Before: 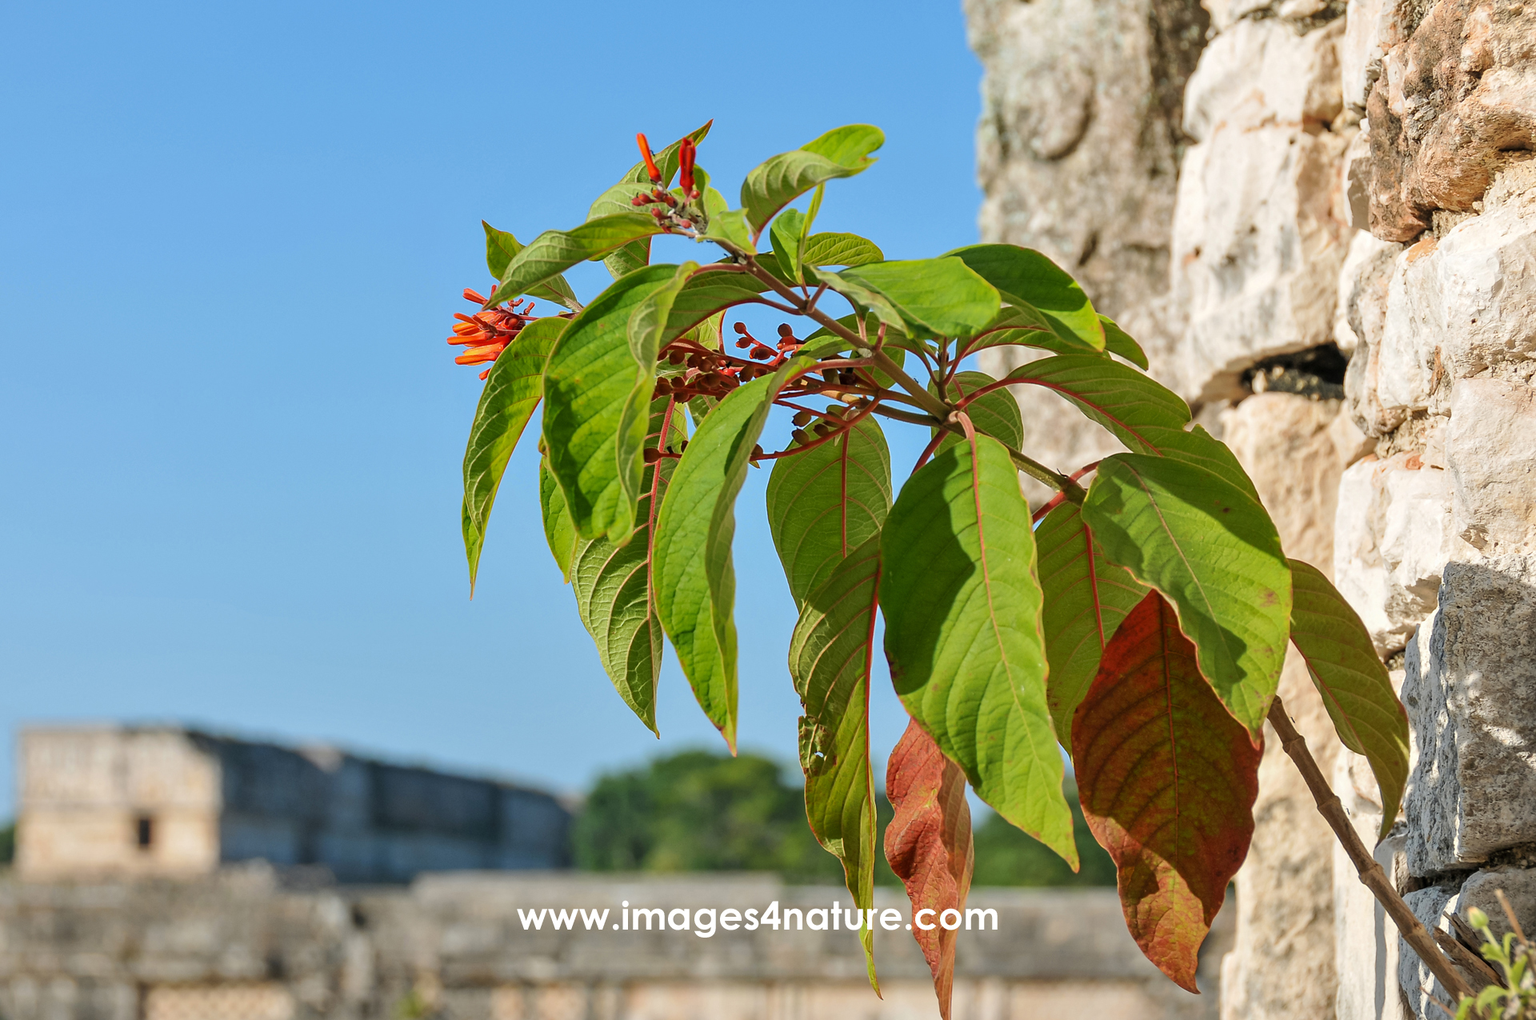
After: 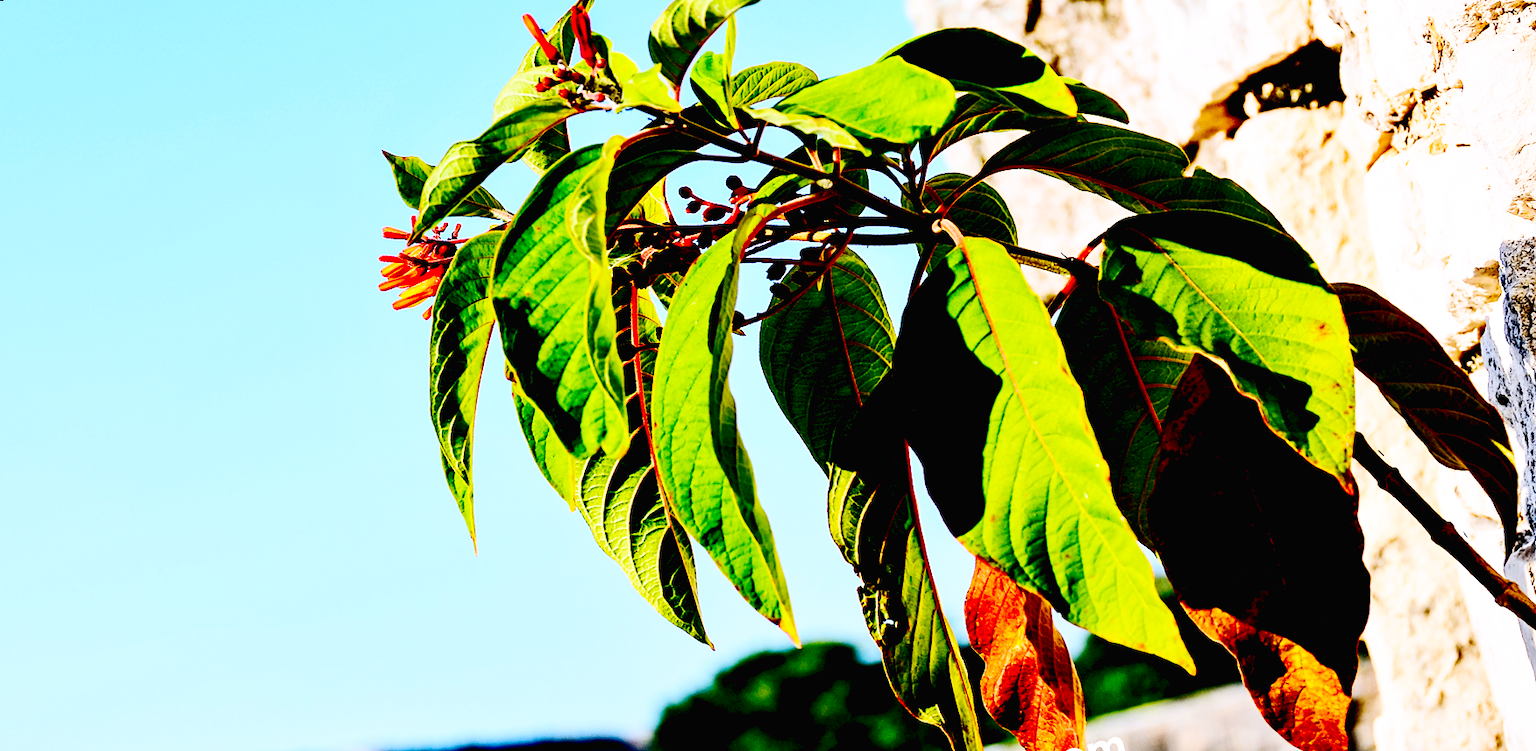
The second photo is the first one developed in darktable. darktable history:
white balance: red 1.004, blue 1.096
rotate and perspective: rotation -14.8°, crop left 0.1, crop right 0.903, crop top 0.25, crop bottom 0.748
base curve: curves: ch0 [(0, 0.003) (0.001, 0.002) (0.006, 0.004) (0.02, 0.022) (0.048, 0.086) (0.094, 0.234) (0.162, 0.431) (0.258, 0.629) (0.385, 0.8) (0.548, 0.918) (0.751, 0.988) (1, 1)], preserve colors none
exposure: black level correction 0.1, exposure -0.092 EV, compensate highlight preservation false
contrast brightness saturation: contrast 0.28
